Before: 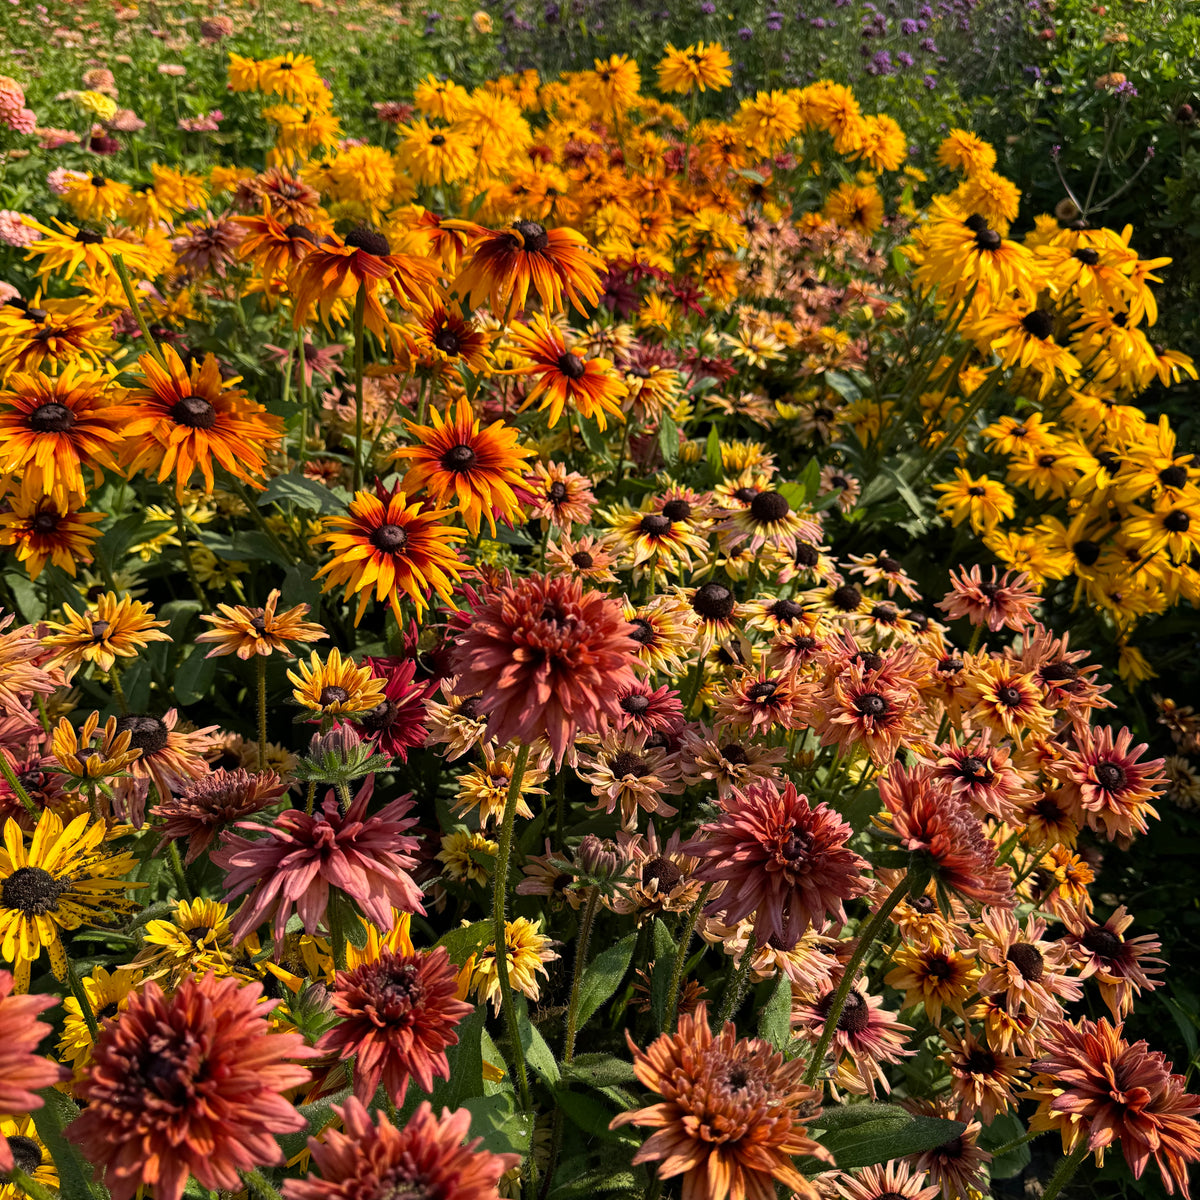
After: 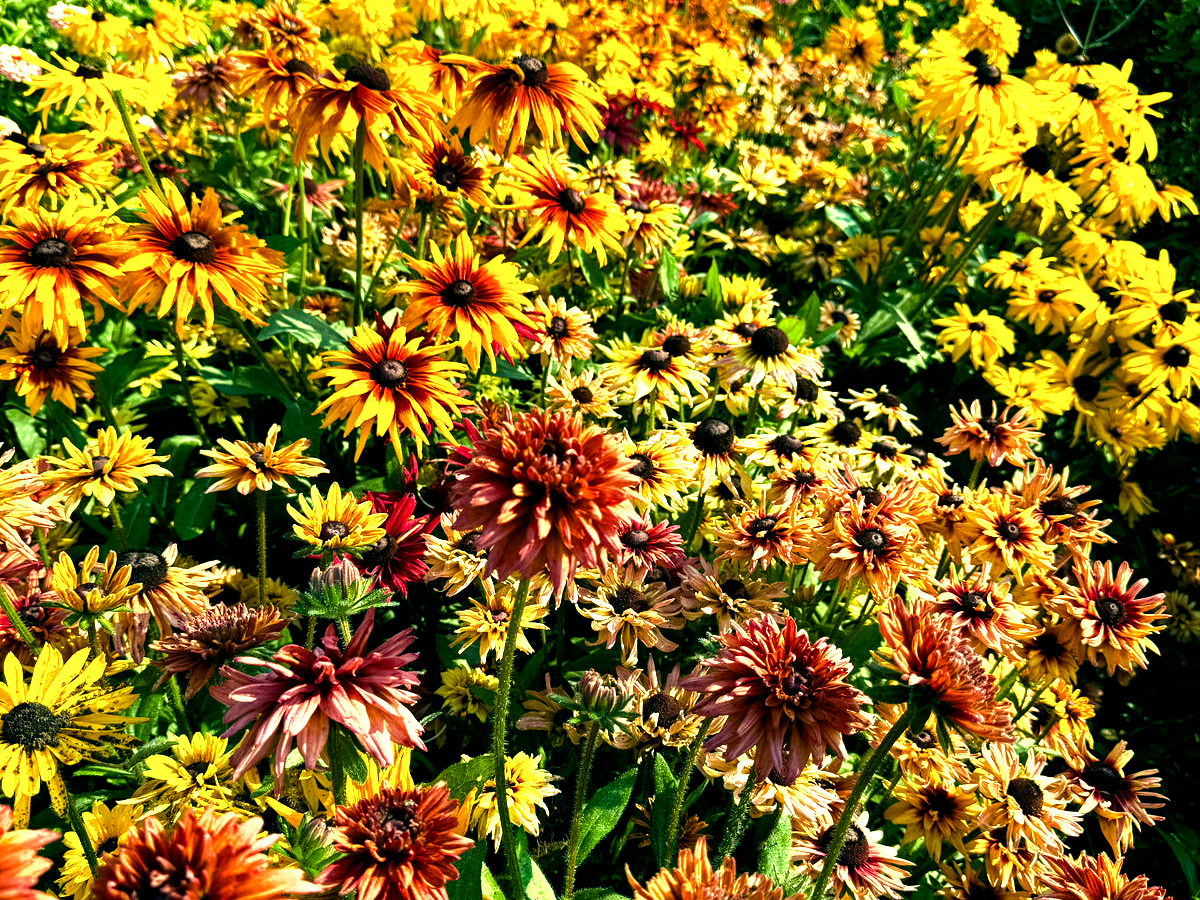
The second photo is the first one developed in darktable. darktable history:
velvia: on, module defaults
color balance rgb: shadows lift › luminance -7.7%, shadows lift › chroma 2.13%, shadows lift › hue 165.27°, power › luminance -7.77%, power › chroma 1.1%, power › hue 215.88°, highlights gain › luminance 15.15%, highlights gain › chroma 7%, highlights gain › hue 125.57°, global offset › luminance -0.33%, global offset › chroma 0.11%, global offset › hue 165.27°, perceptual saturation grading › global saturation 24.42%, perceptual saturation grading › highlights -24.42%, perceptual saturation grading › mid-tones 24.42%, perceptual saturation grading › shadows 40%, perceptual brilliance grading › global brilliance -5%, perceptual brilliance grading › highlights 24.42%, perceptual brilliance grading › mid-tones 7%, perceptual brilliance grading › shadows -5%
exposure: black level correction 0.001, exposure 0.955 EV, compensate exposure bias true, compensate highlight preservation false
crop: top 13.819%, bottom 11.169%
shadows and highlights: shadows -20, white point adjustment -2, highlights -35
